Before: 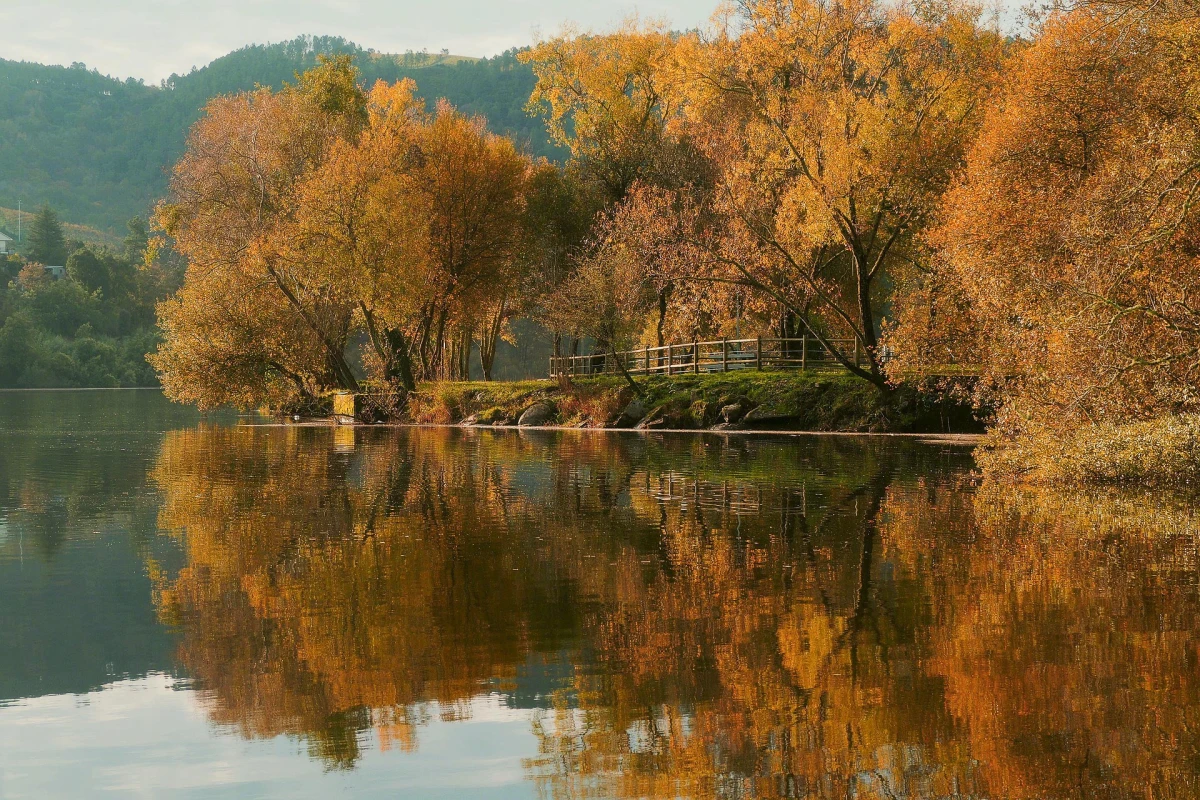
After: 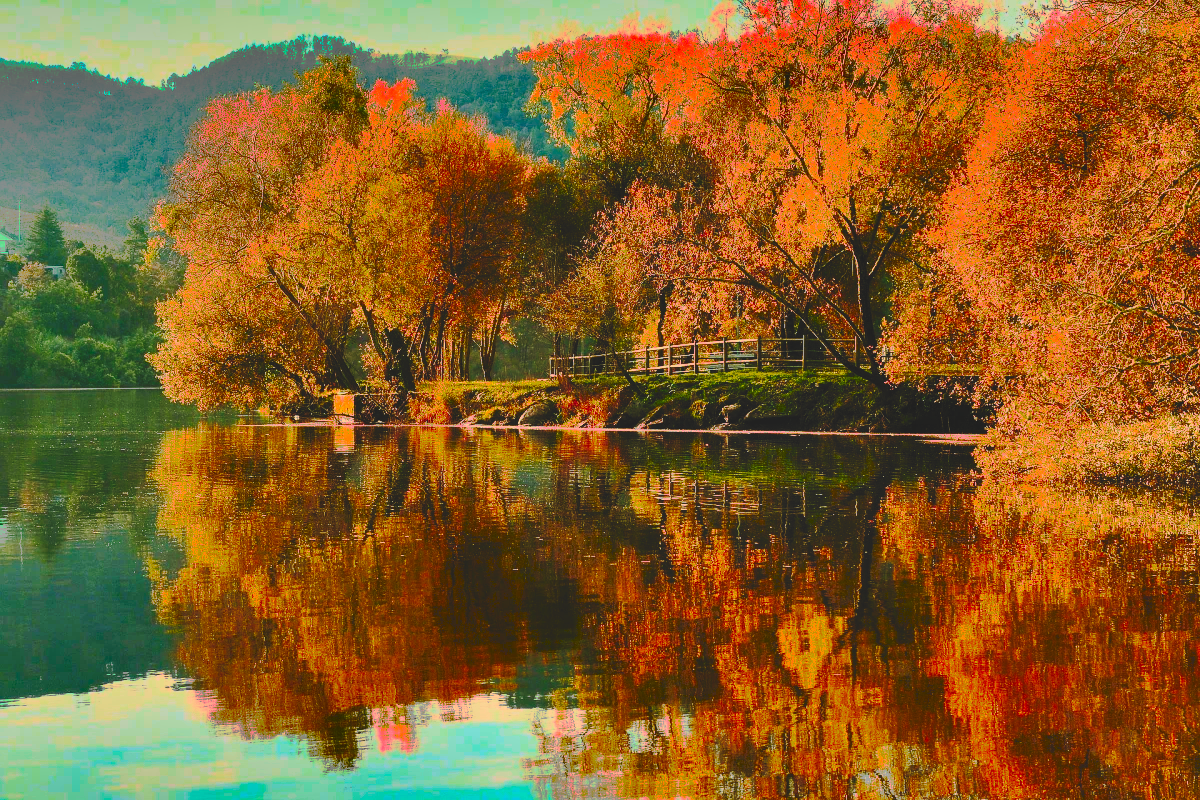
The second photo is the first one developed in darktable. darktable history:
contrast brightness saturation: contrast 0.989, brightness 0.998, saturation 0.998
tone curve: curves: ch0 [(0, 0) (0.003, 0.118) (0.011, 0.118) (0.025, 0.122) (0.044, 0.131) (0.069, 0.142) (0.1, 0.155) (0.136, 0.168) (0.177, 0.183) (0.224, 0.216) (0.277, 0.265) (0.335, 0.337) (0.399, 0.415) (0.468, 0.506) (0.543, 0.586) (0.623, 0.665) (0.709, 0.716) (0.801, 0.737) (0.898, 0.744) (1, 1)], preserve colors none
shadows and highlights: shadows 78.92, white point adjustment -9.21, highlights -61.45, soften with gaussian
velvia: strength 14.89%
exposure: black level correction 0.001, exposure -0.203 EV, compensate highlight preservation false
filmic rgb: black relative exposure -7.73 EV, white relative exposure 4.39 EV, hardness 3.76, latitude 38.76%, contrast 0.969, highlights saturation mix 9.76%, shadows ↔ highlights balance 4.44%
